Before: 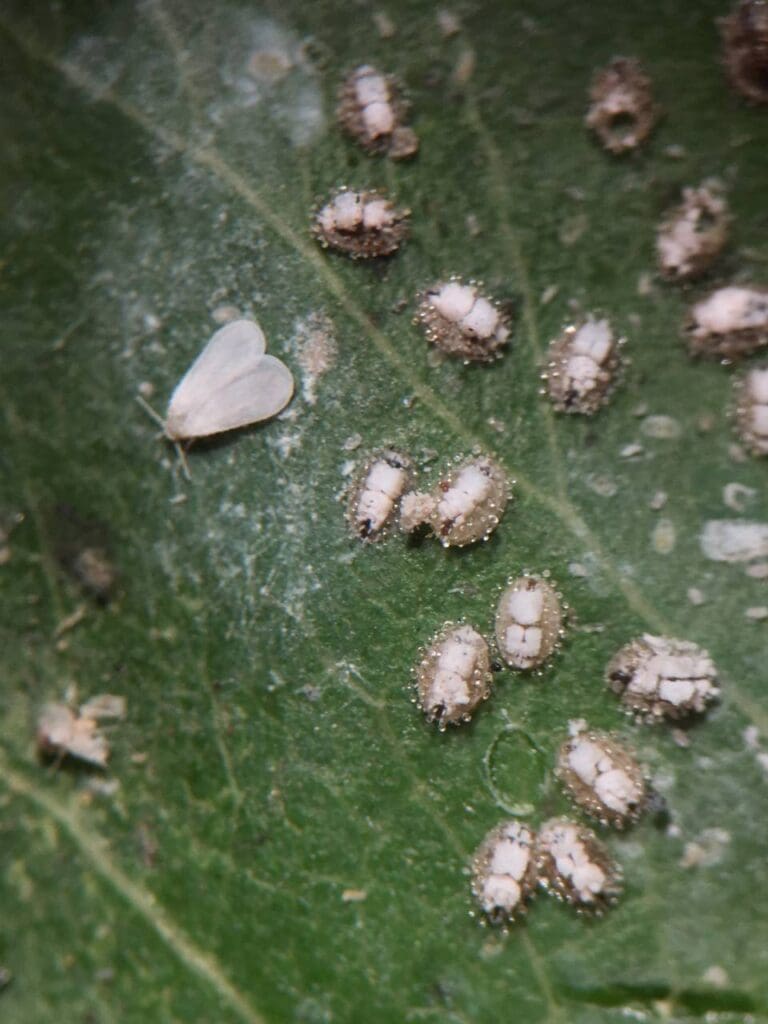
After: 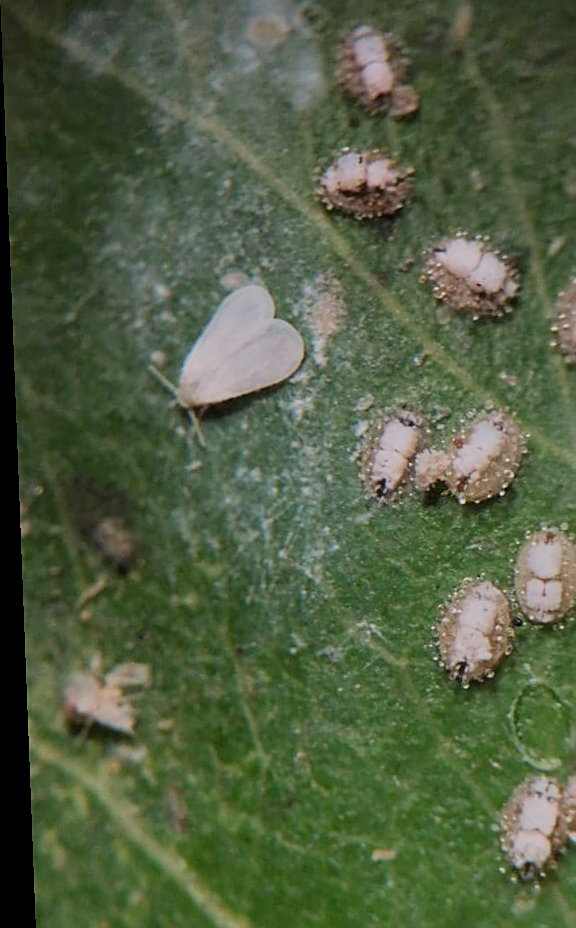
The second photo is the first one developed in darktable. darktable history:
color balance rgb: perceptual saturation grading › global saturation 10%, global vibrance 20%
rotate and perspective: rotation -2.22°, lens shift (horizontal) -0.022, automatic cropping off
filmic rgb: black relative exposure -13 EV, threshold 3 EV, target white luminance 85%, hardness 6.3, latitude 42.11%, contrast 0.858, shadows ↔ highlights balance 8.63%, color science v4 (2020), enable highlight reconstruction true
crop: top 5.803%, right 27.864%, bottom 5.804%
sharpen: on, module defaults
